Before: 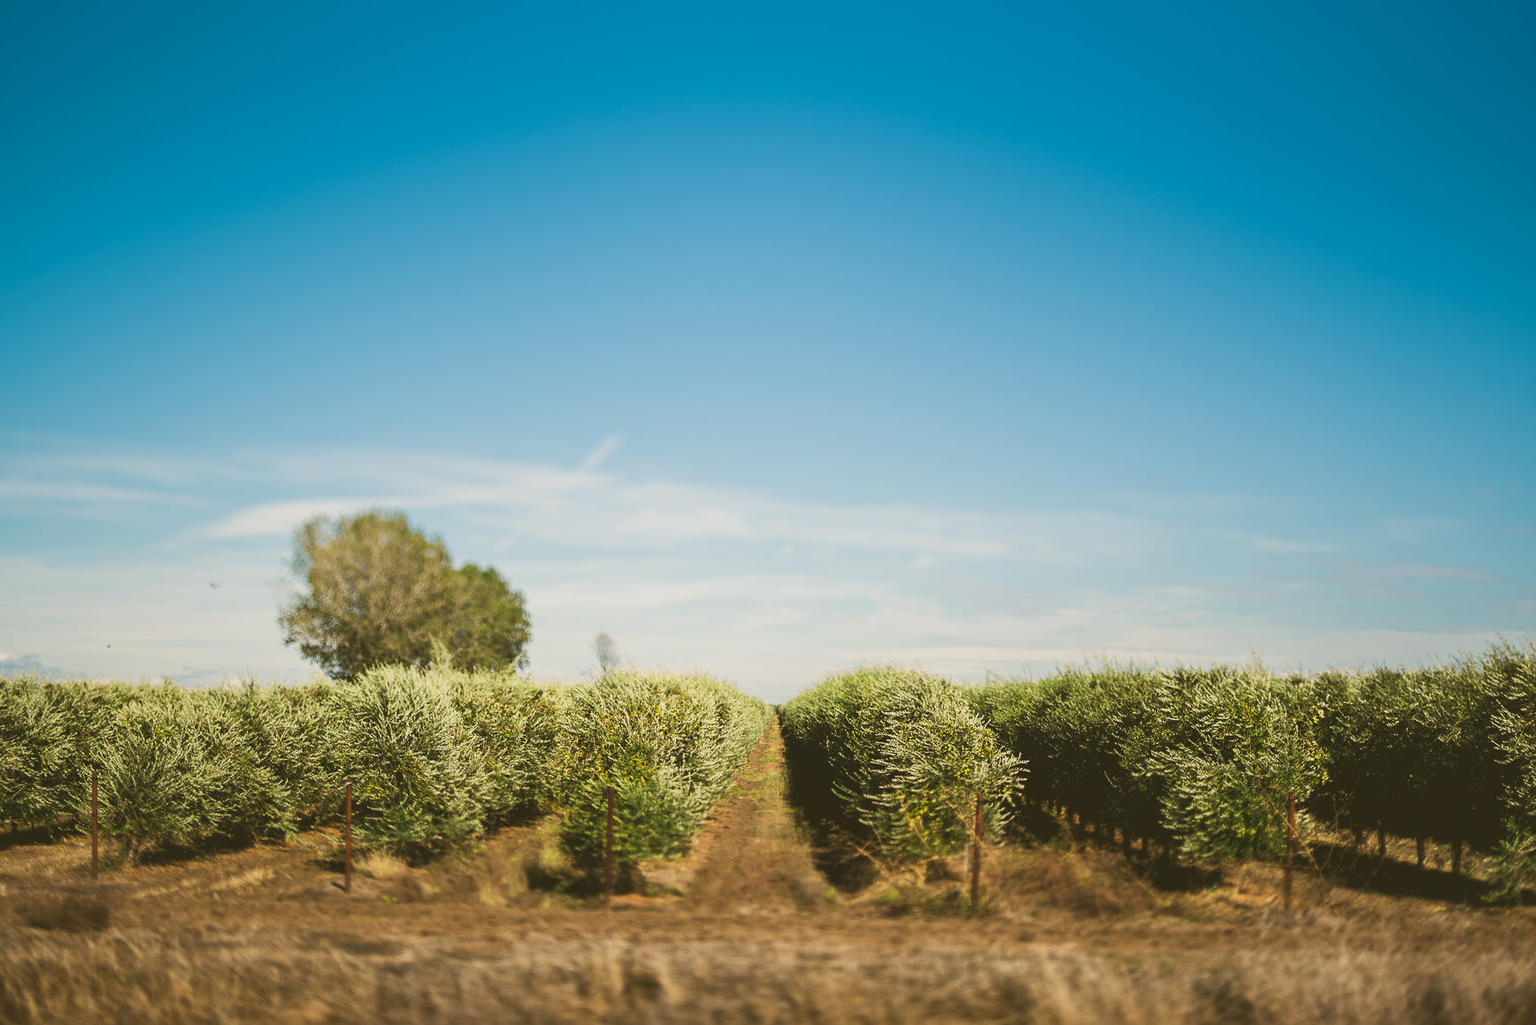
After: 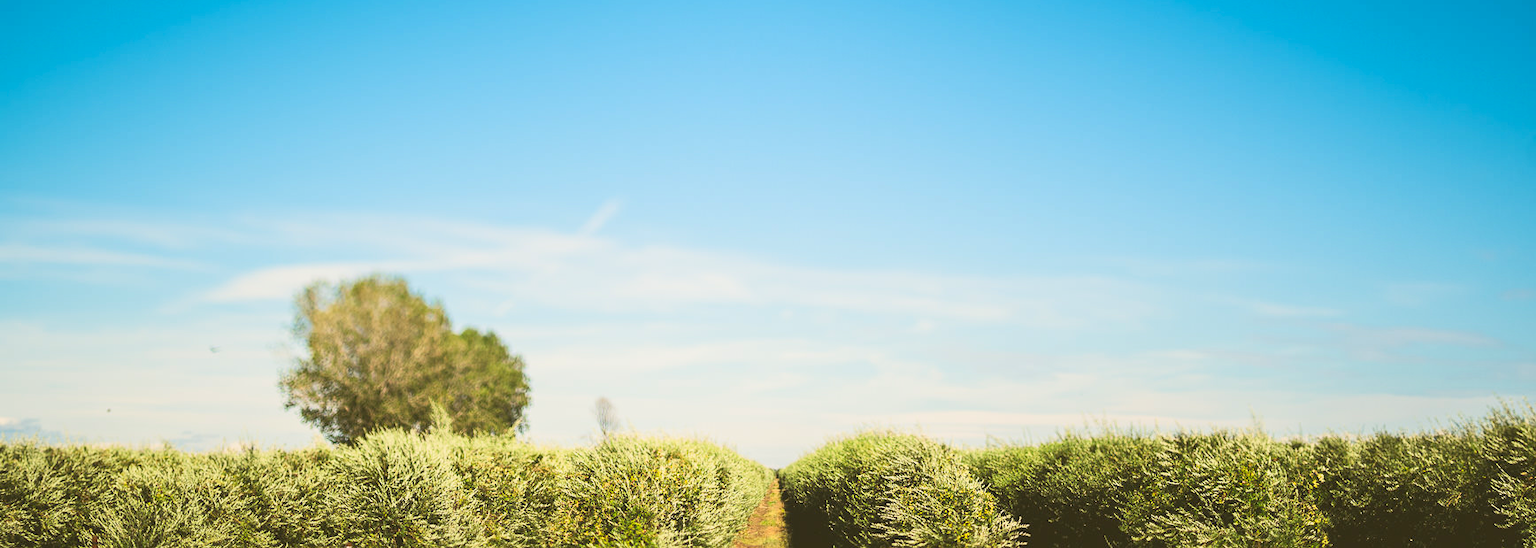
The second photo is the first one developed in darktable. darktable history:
crop and rotate: top 23.043%, bottom 23.437%
contrast brightness saturation: contrast 0.2, brightness 0.16, saturation 0.22
